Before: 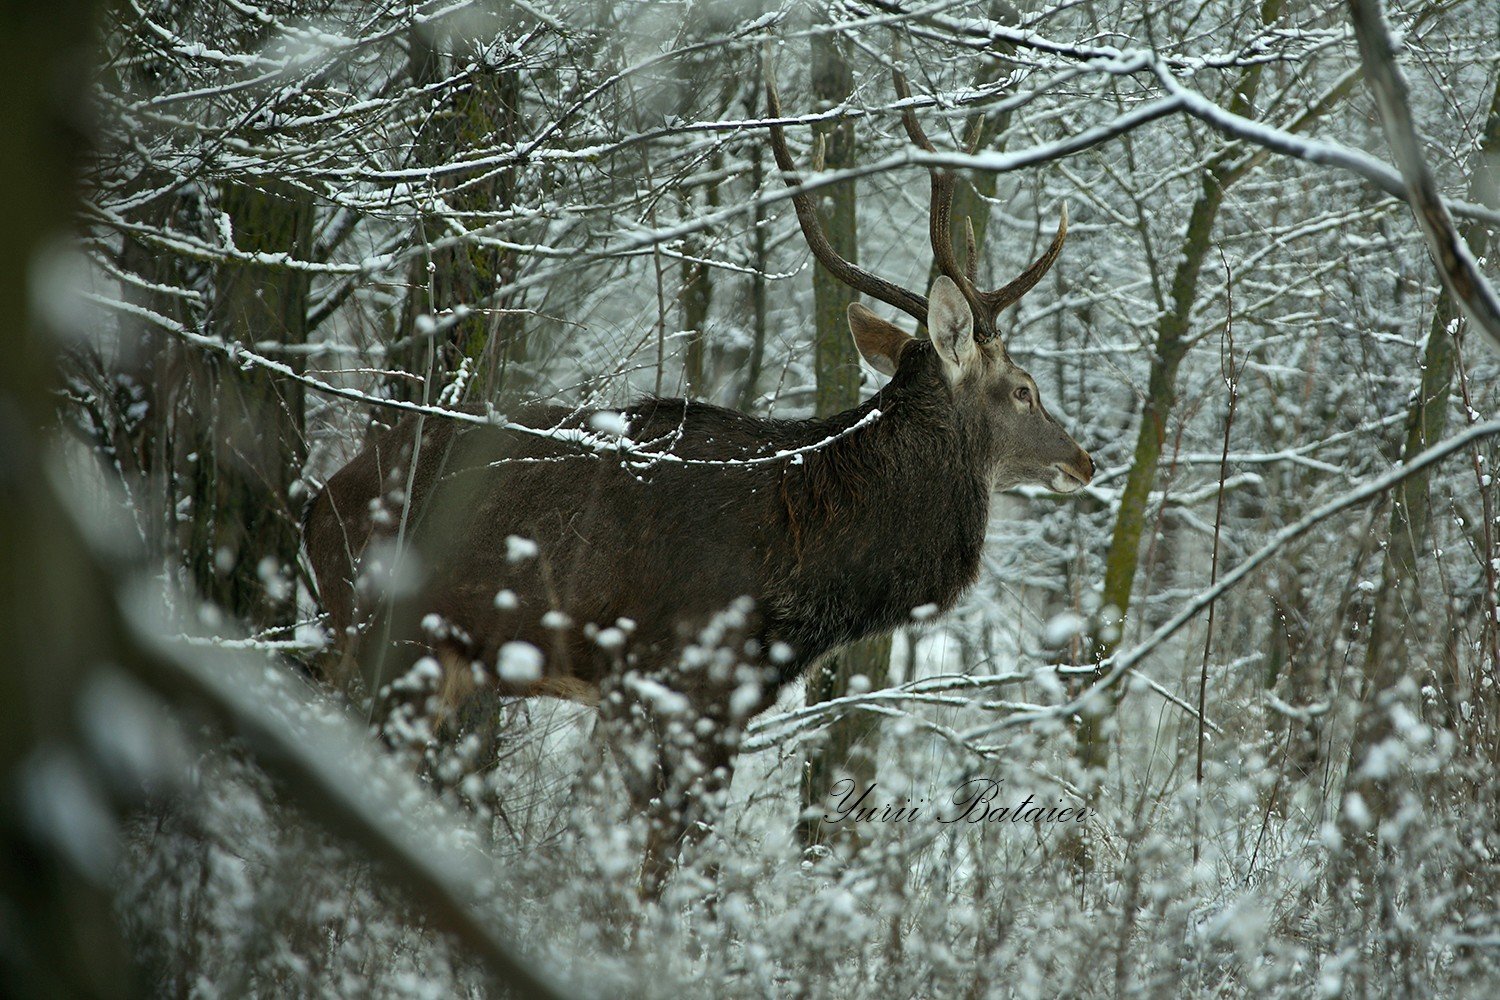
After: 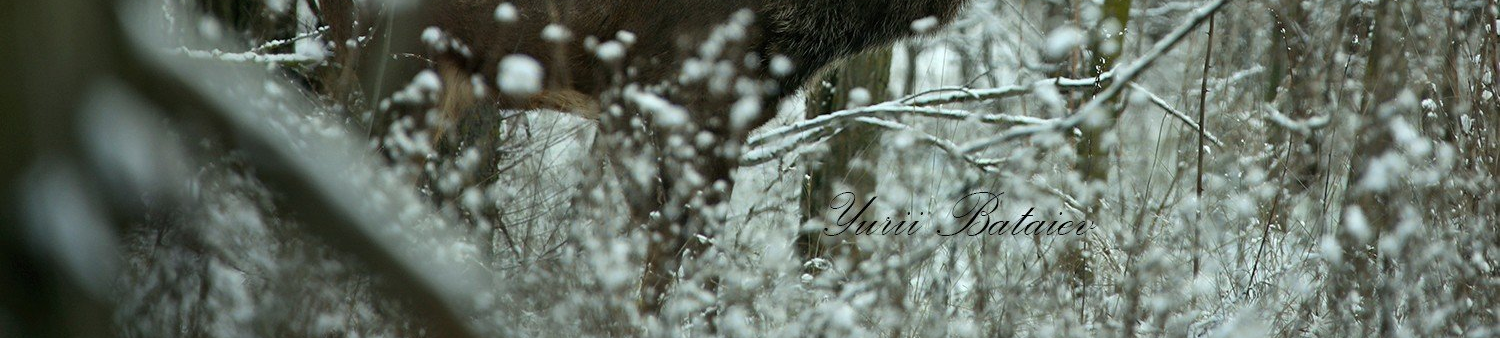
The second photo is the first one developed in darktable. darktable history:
crop and rotate: top 58.794%, bottom 7.345%
